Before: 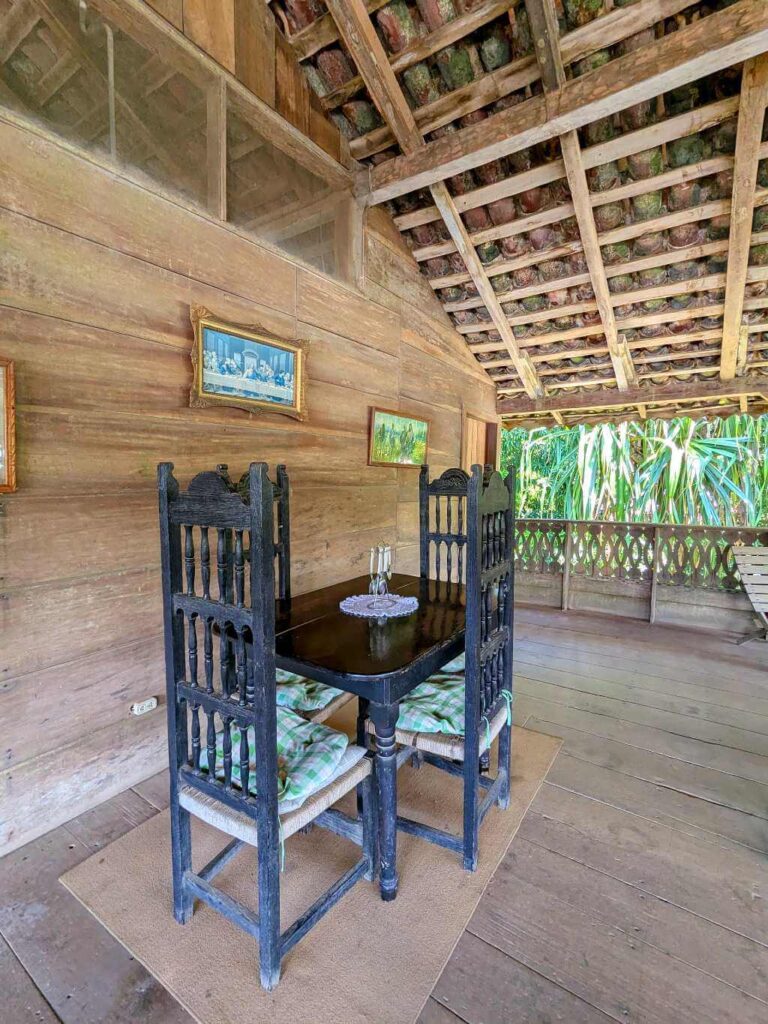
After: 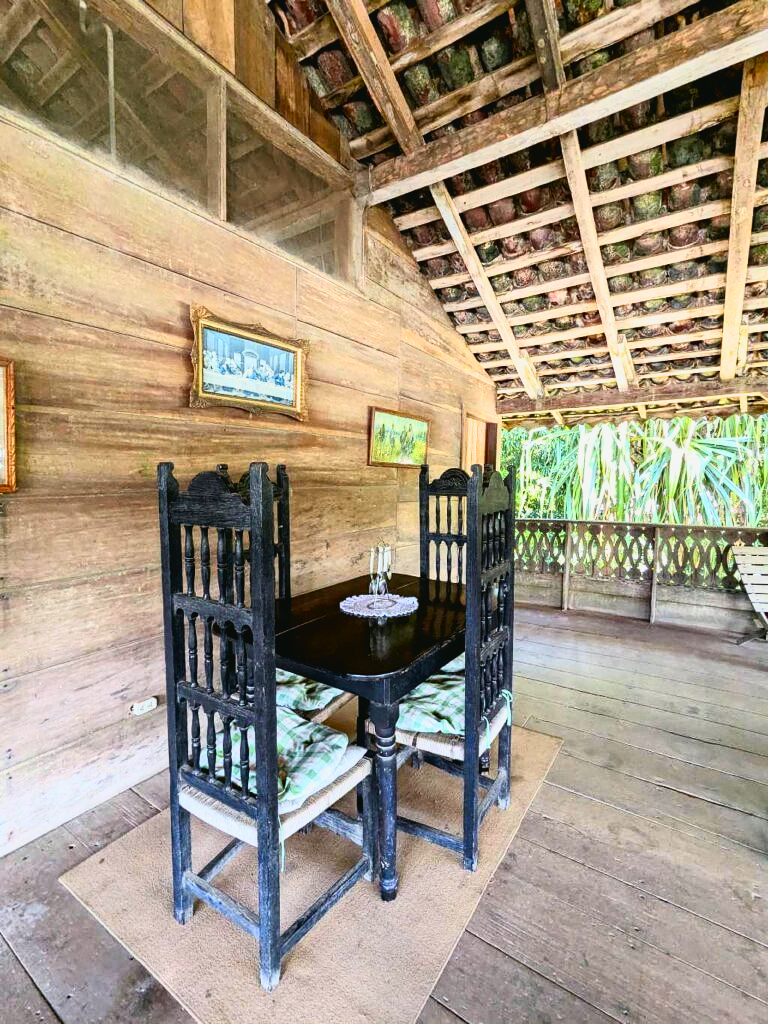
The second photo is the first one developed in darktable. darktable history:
filmic rgb: white relative exposure 2.2 EV, hardness 6.97
tone curve: curves: ch0 [(0, 0.03) (0.037, 0.045) (0.123, 0.123) (0.19, 0.186) (0.277, 0.279) (0.474, 0.517) (0.584, 0.664) (0.678, 0.777) (0.875, 0.92) (1, 0.965)]; ch1 [(0, 0) (0.243, 0.245) (0.402, 0.41) (0.493, 0.487) (0.508, 0.503) (0.531, 0.532) (0.551, 0.556) (0.637, 0.671) (0.694, 0.732) (1, 1)]; ch2 [(0, 0) (0.249, 0.216) (0.356, 0.329) (0.424, 0.442) (0.476, 0.477) (0.498, 0.503) (0.517, 0.524) (0.532, 0.547) (0.562, 0.576) (0.614, 0.644) (0.706, 0.748) (0.808, 0.809) (0.991, 0.968)], color space Lab, independent channels, preserve colors none
grain: coarseness 0.09 ISO, strength 10%
